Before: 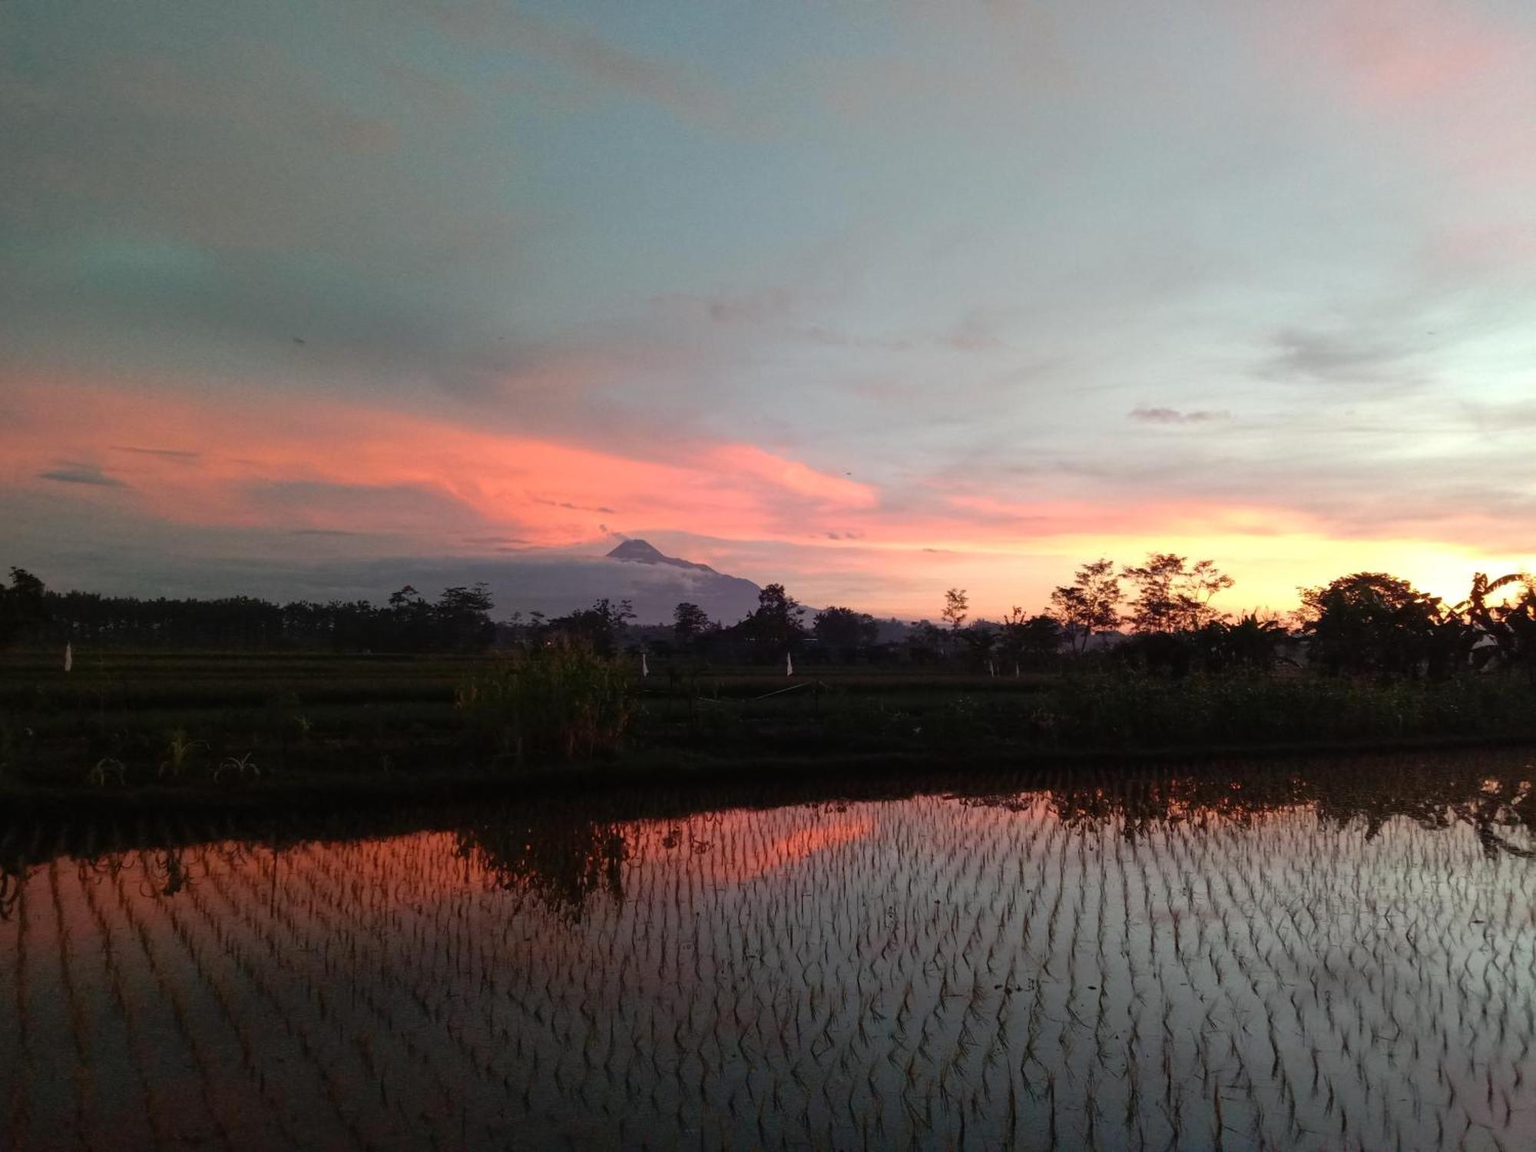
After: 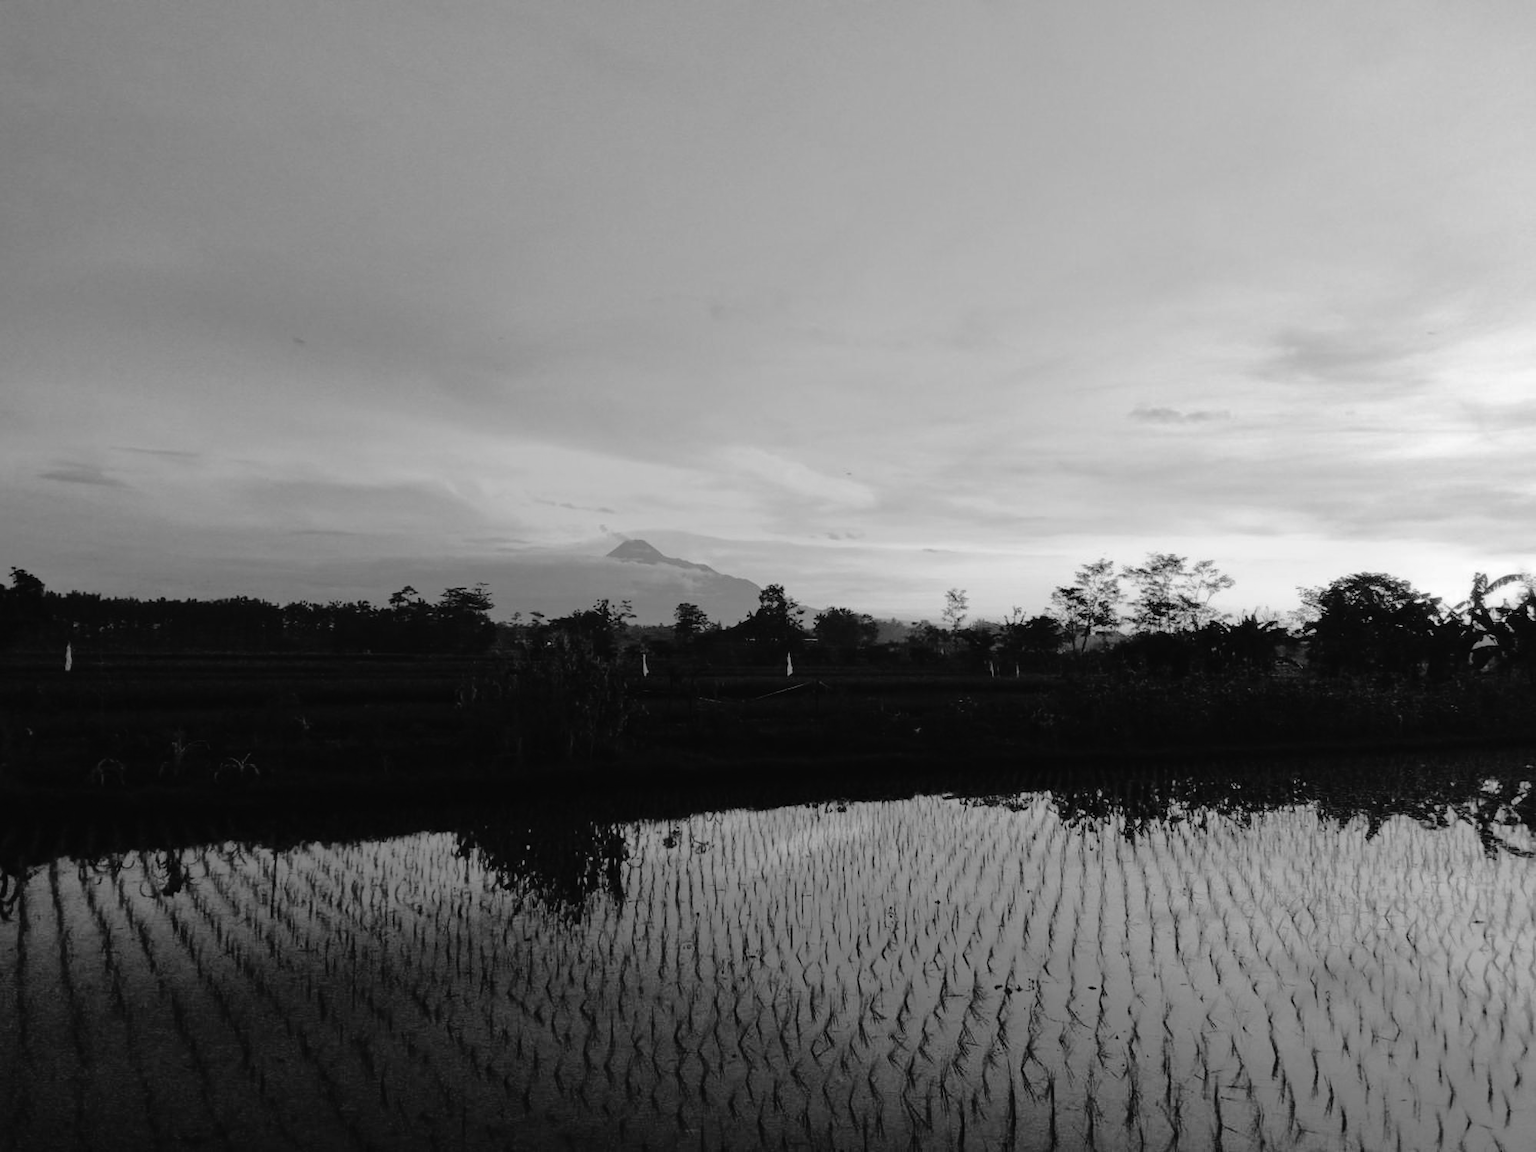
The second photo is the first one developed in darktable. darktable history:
tone curve: curves: ch0 [(0, 0) (0.003, 0.019) (0.011, 0.019) (0.025, 0.023) (0.044, 0.032) (0.069, 0.046) (0.1, 0.073) (0.136, 0.129) (0.177, 0.207) (0.224, 0.295) (0.277, 0.394) (0.335, 0.48) (0.399, 0.524) (0.468, 0.575) (0.543, 0.628) (0.623, 0.684) (0.709, 0.739) (0.801, 0.808) (0.898, 0.9) (1, 1)], preserve colors none
color look up table: target L [84.2, 86.34, 65.49, 72.21, 66.62, 43.19, 51.22, 44, 53.98, 30.59, 34.03, 18.47, 200.09, 94.1, 72.21, 79.52, 66.24, 71.1, 59.41, 57.48, 68.49, 63.98, 57.48, 40.73, 27.31, 6.319, 92.7, 82.76, 74.42, 69.24, 75.15, 75.15, 70.73, 60.94, 66.24, 62.08, 51.22, 52.8, 44.82, 21.47, 21.24, 8.248, 80.24, 67.74, 66.24, 50.43, 54.76, 29.07, 4.68], target a [0, 0, 0, -0.002, 0, -0.001 ×4, 0, -0.001, 0.001, 0, 0, -0.002, 0, -0.001, 0, -0.002, 0, -0.001, -0.002, 0, -0.001, 0.001, 0, 0, 0, -0.001, -0.002, -0.001 ×5, 0, -0.001, -0.002, -0.001, 0.001, 0.001, 0, 0, -0.001 ×4, 0.001, 0], target b [0, 0, 0.002, 0.02, 0.001, 0.018, 0.018, 0.003, 0.01, -0.003, 0.004, -0.003, 0, 0, 0.02, 0, 0.019, 0, 0.019, 0.002, 0.001, 0.019, 0.002, 0.004, -0.003, -0.001, 0, 0, 0.001, 0.02, 0.019, 0.019, 0.019, 0.002, 0.019, 0.001, 0.018, 0.019, 0.018, -0.003, -0.003, -0.001, 0, 0.019, 0.019, 0.003, 0.002, -0.003, 0.002], num patches 49
